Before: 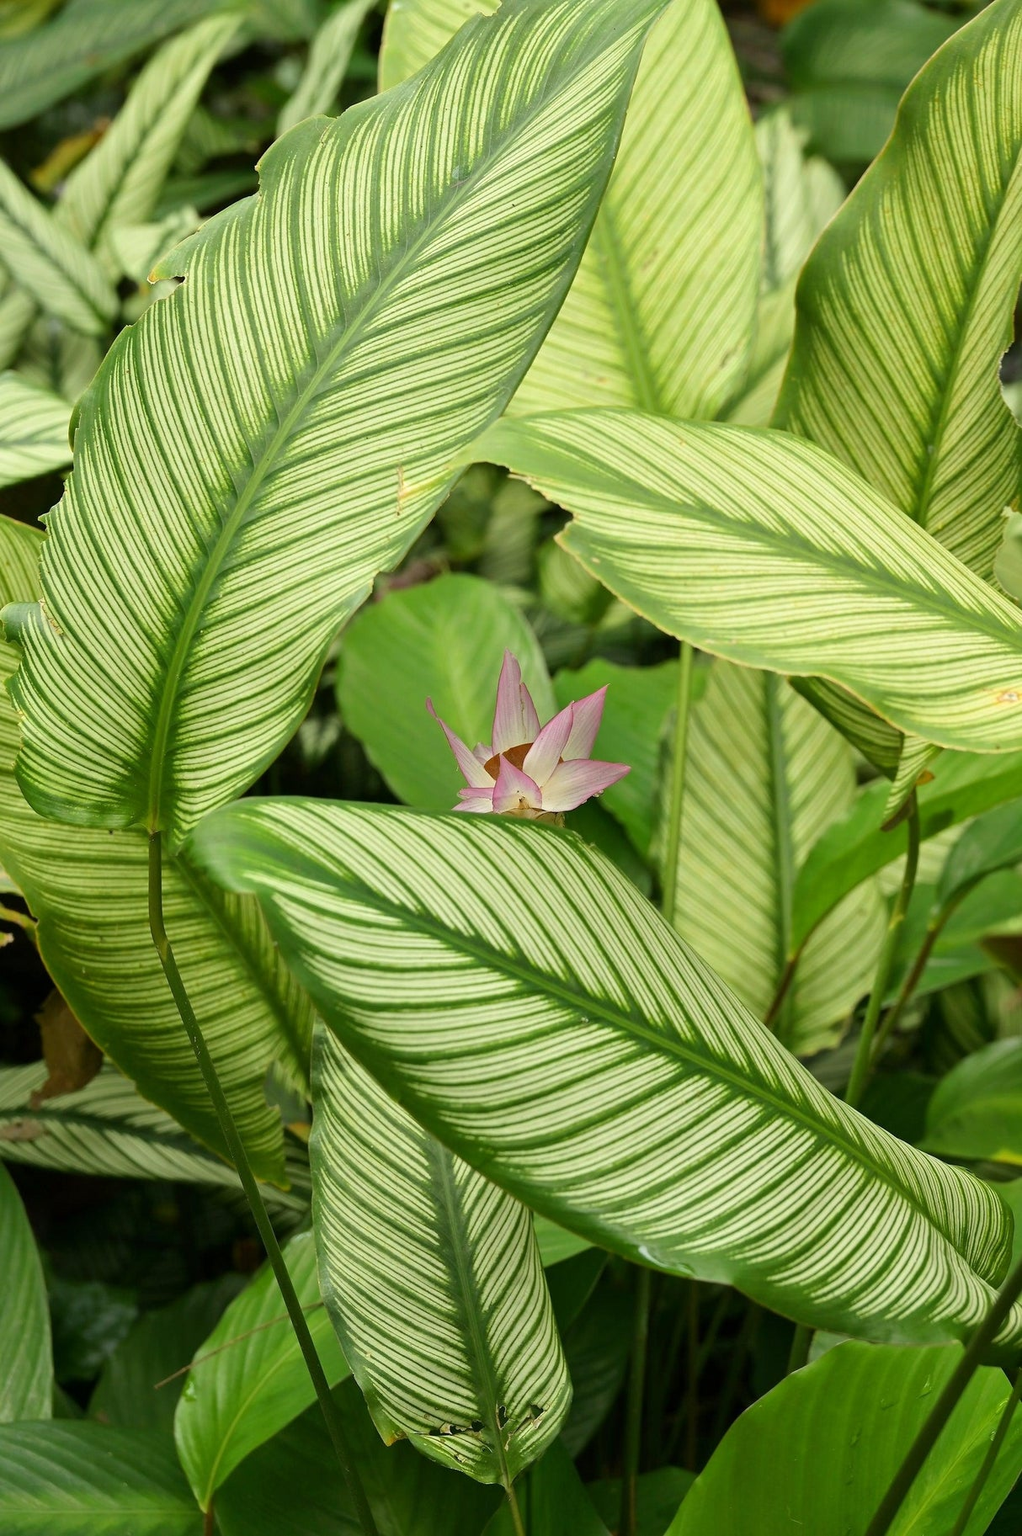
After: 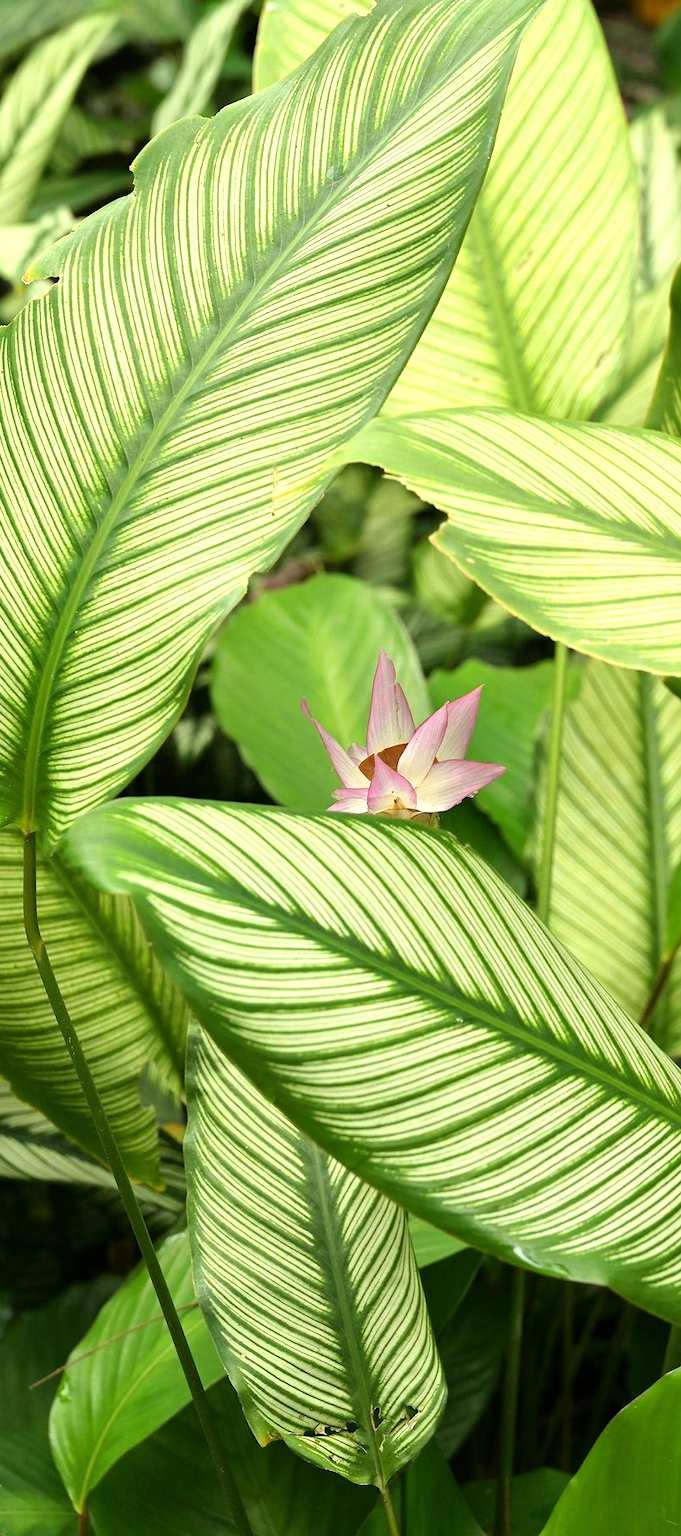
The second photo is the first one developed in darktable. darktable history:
exposure: exposure 0.203 EV, compensate highlight preservation false
crop and rotate: left 12.331%, right 20.96%
tone equalizer: -8 EV -0.399 EV, -7 EV -0.367 EV, -6 EV -0.365 EV, -5 EV -0.21 EV, -3 EV 0.205 EV, -2 EV 0.347 EV, -1 EV 0.368 EV, +0 EV 0.391 EV
